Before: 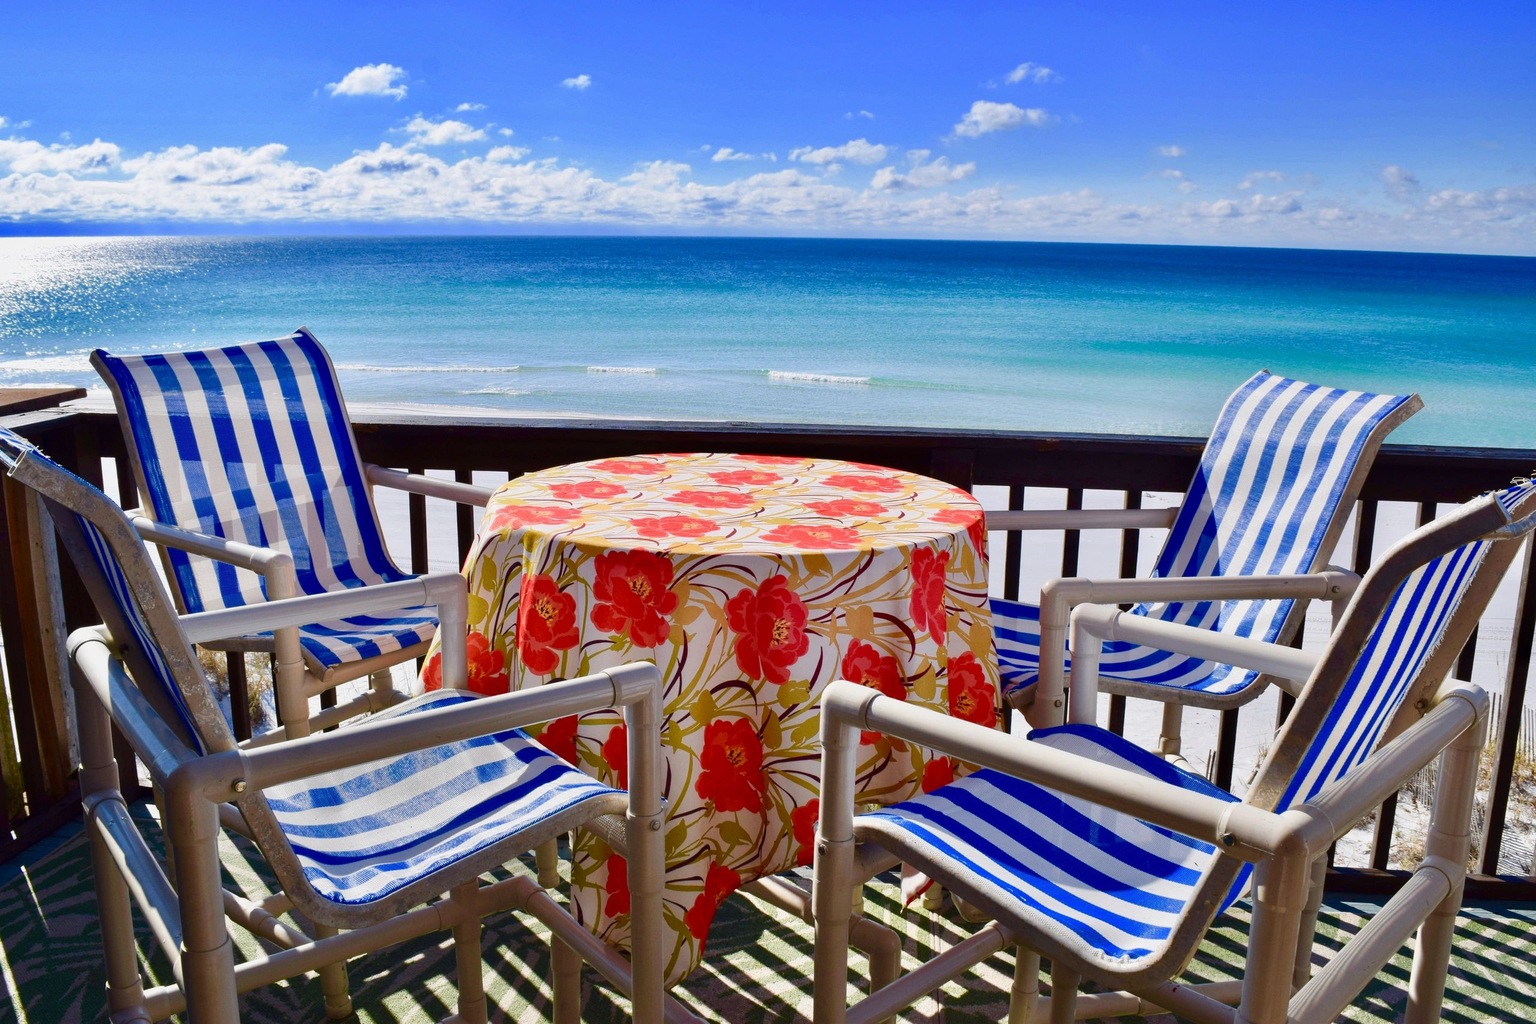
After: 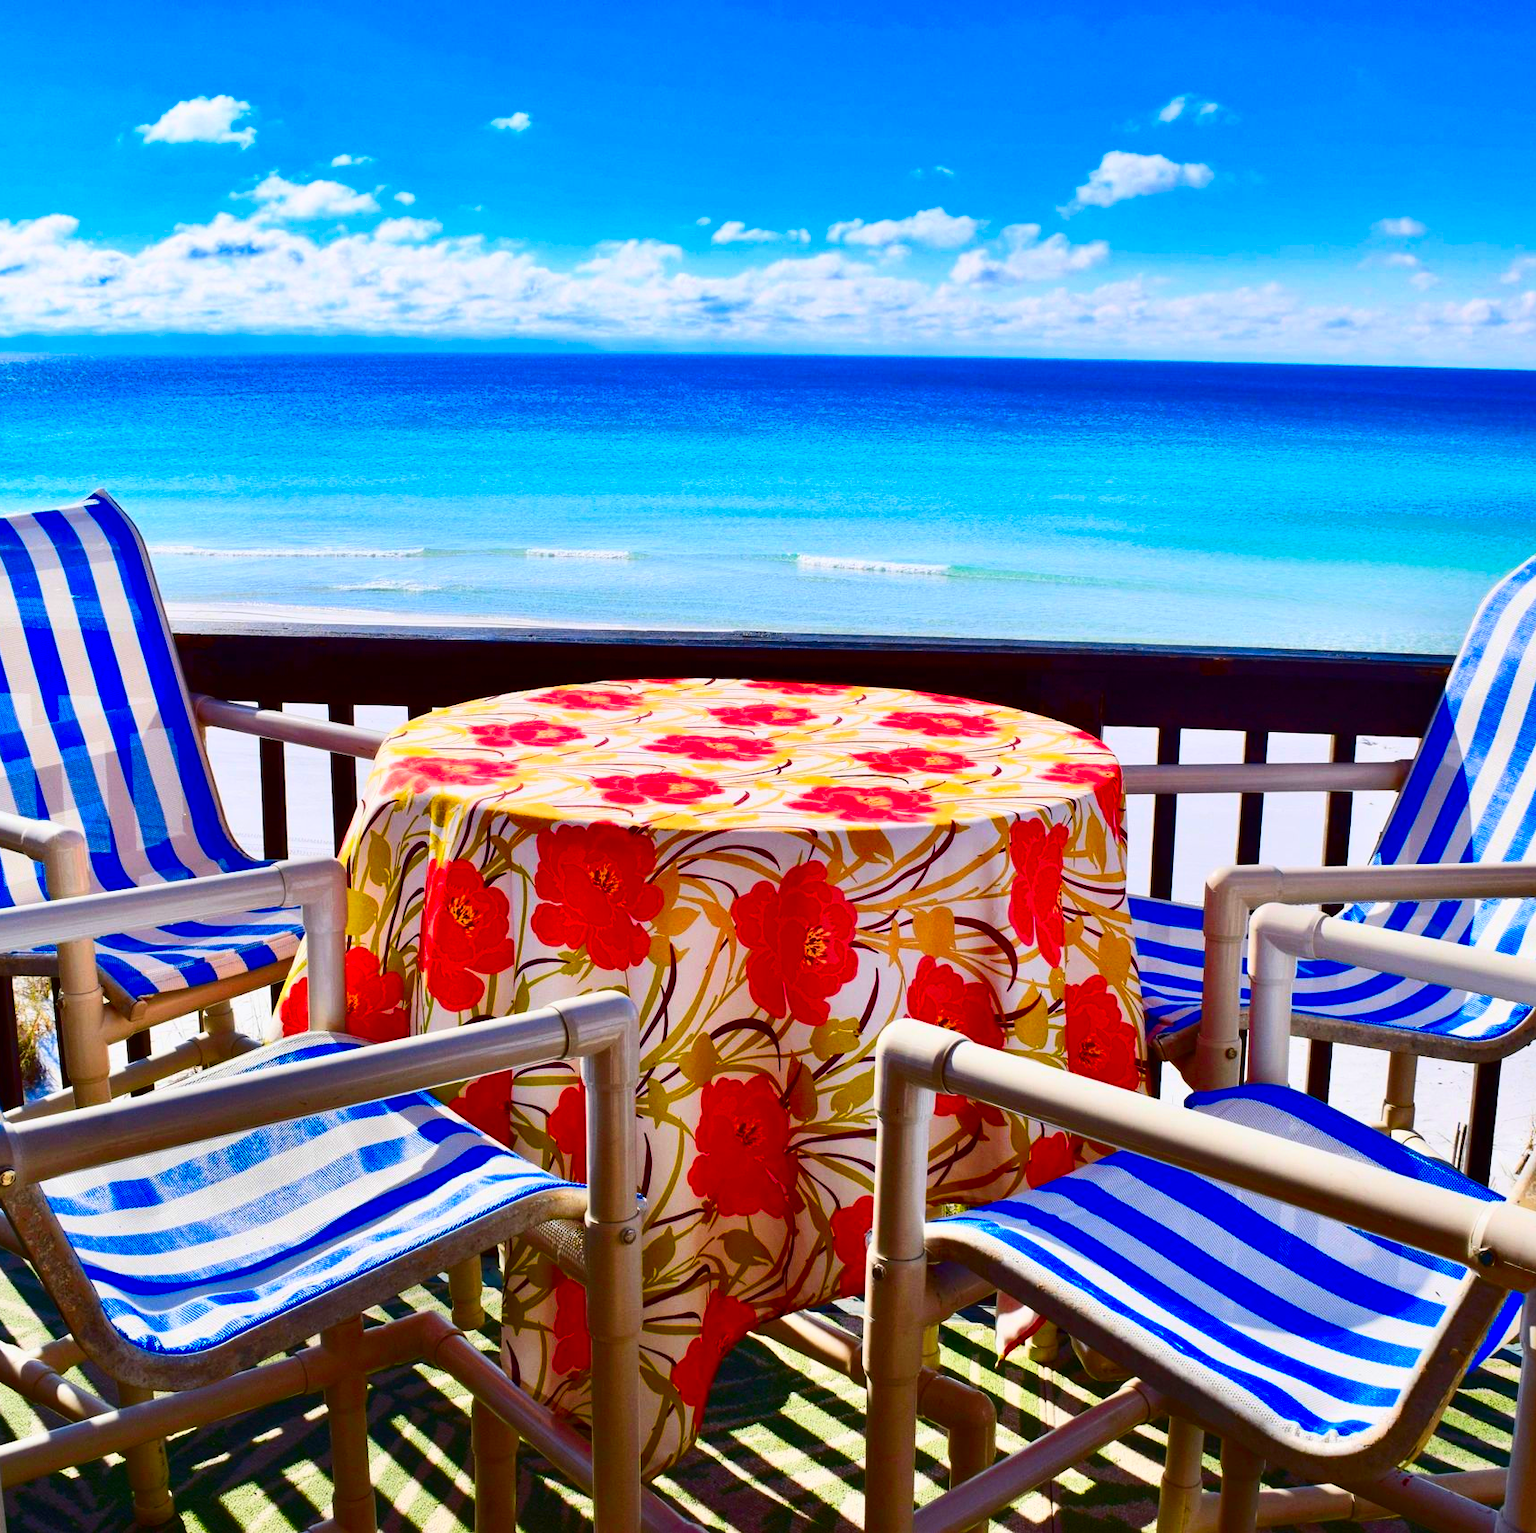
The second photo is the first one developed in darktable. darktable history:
contrast brightness saturation: contrast 0.261, brightness 0.022, saturation 0.886
crop: left 15.39%, right 17.81%
